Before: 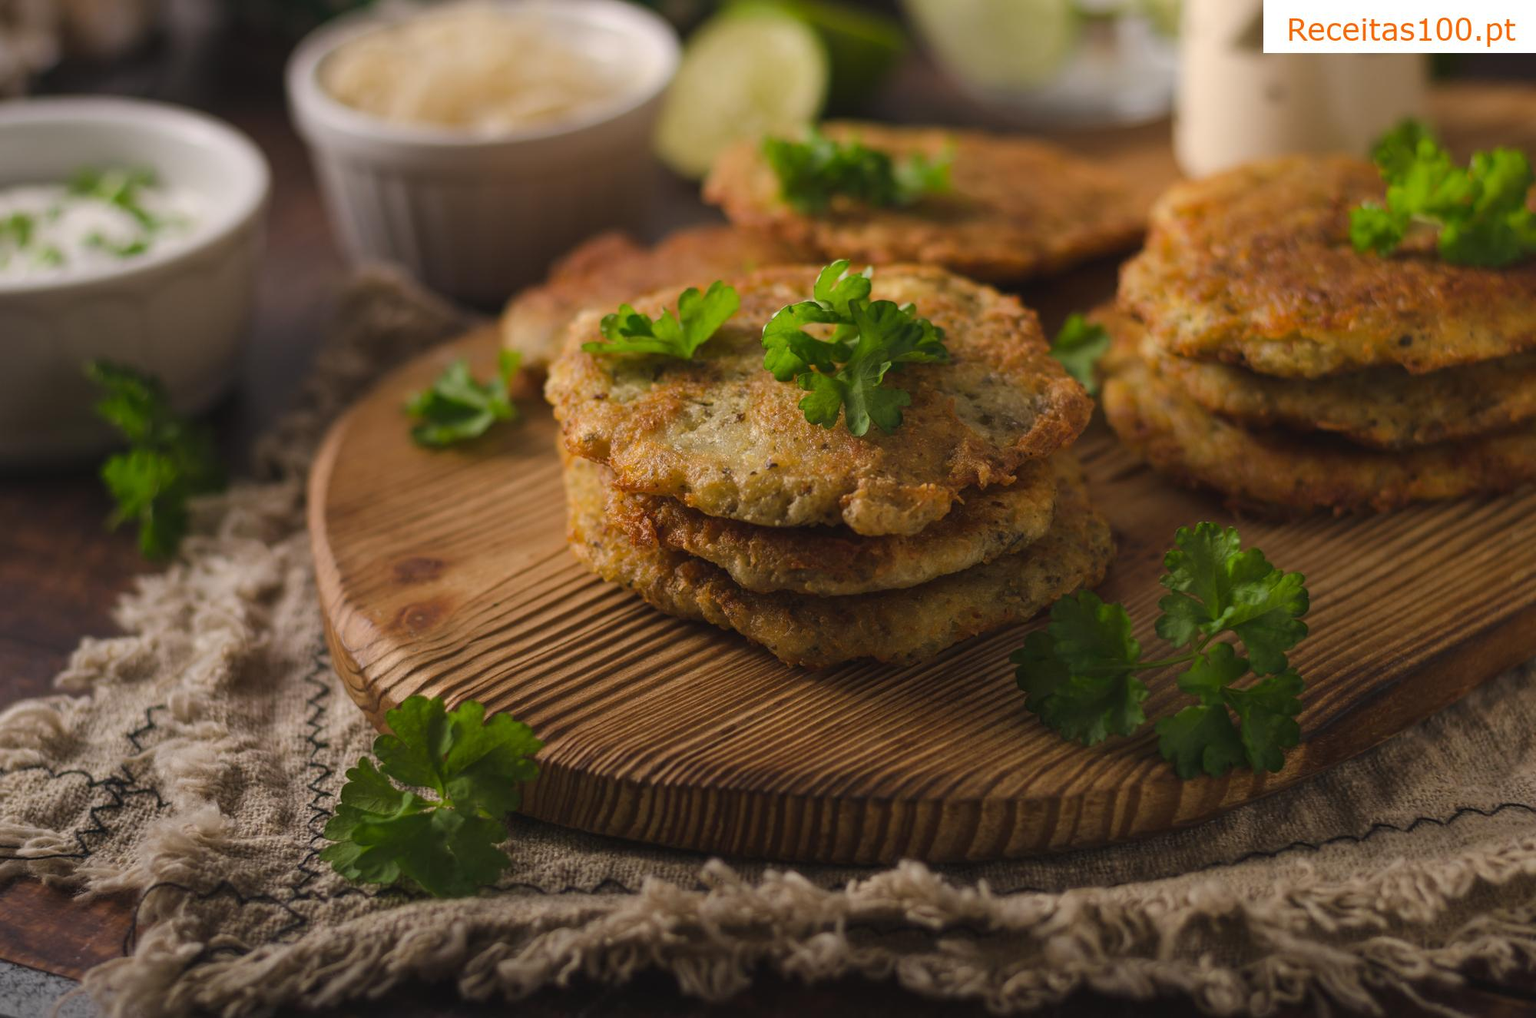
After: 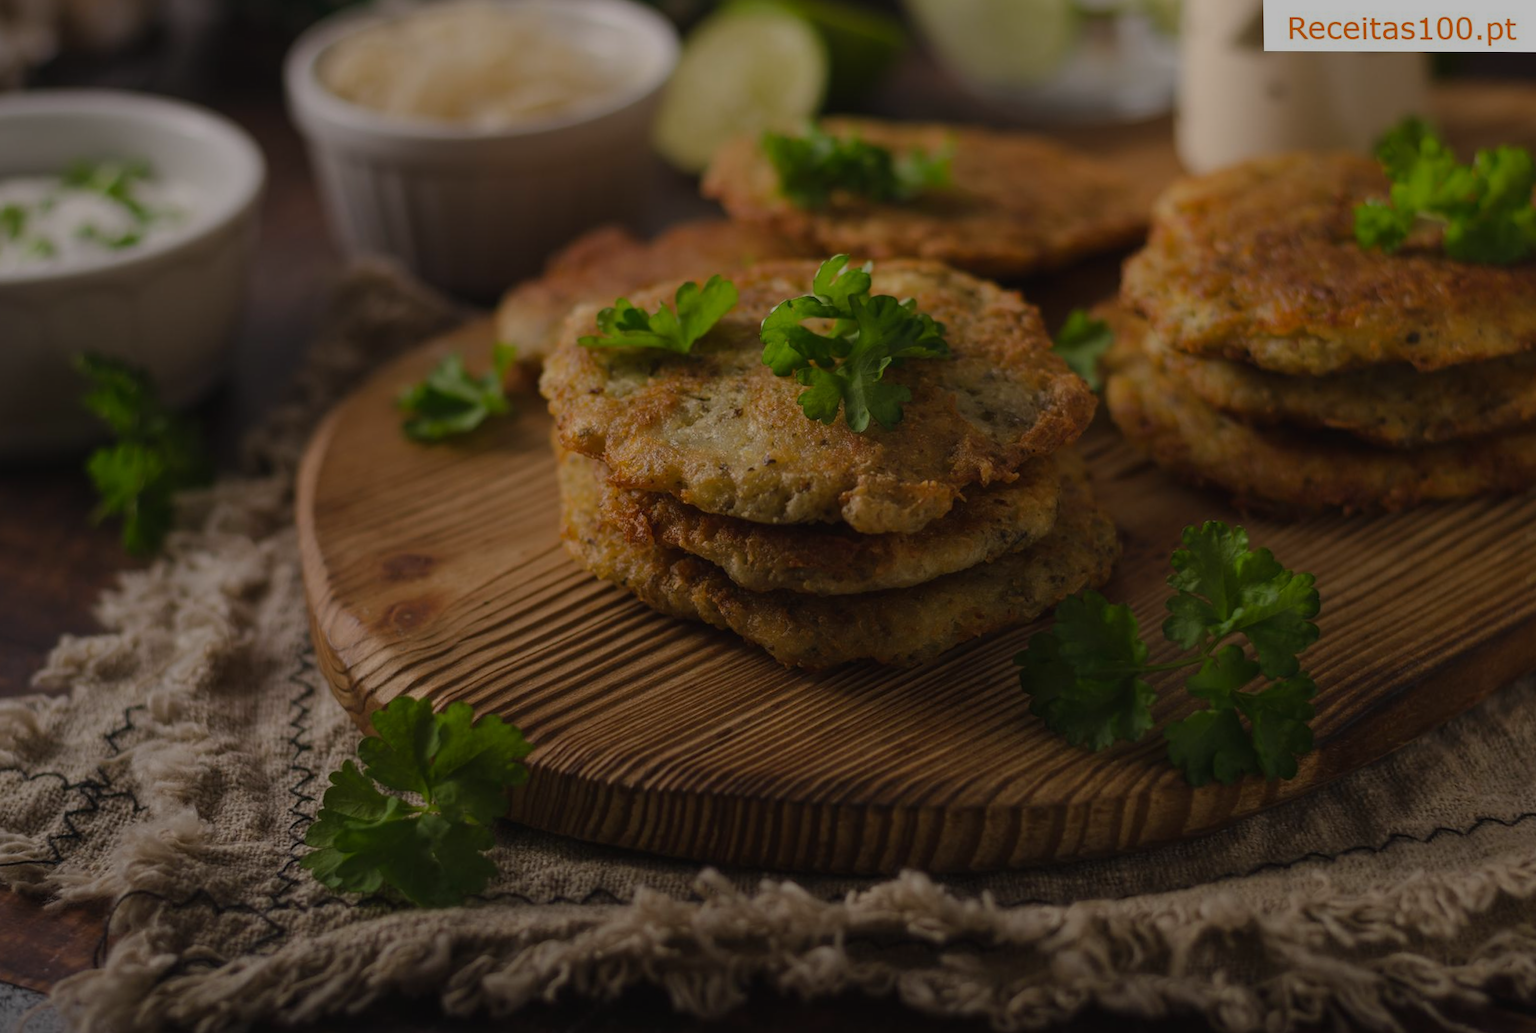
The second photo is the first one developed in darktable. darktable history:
exposure: exposure -1 EV, compensate highlight preservation false
rotate and perspective: rotation 0.226°, lens shift (vertical) -0.042, crop left 0.023, crop right 0.982, crop top 0.006, crop bottom 0.994
